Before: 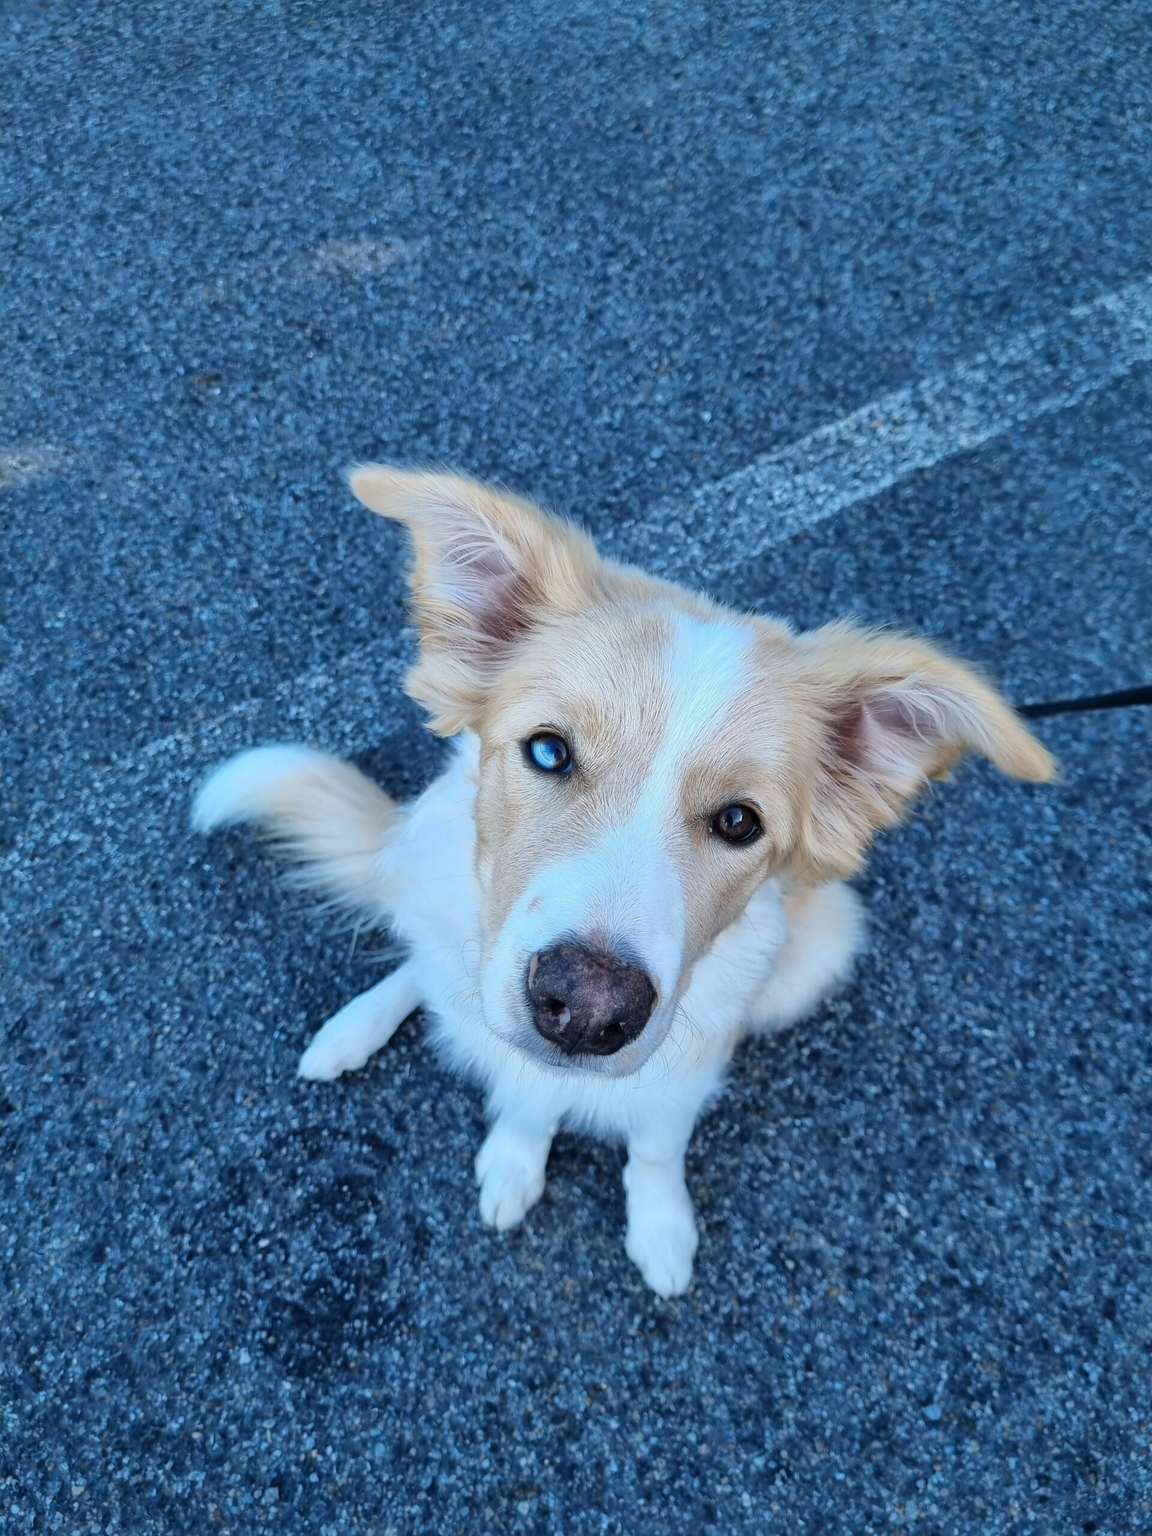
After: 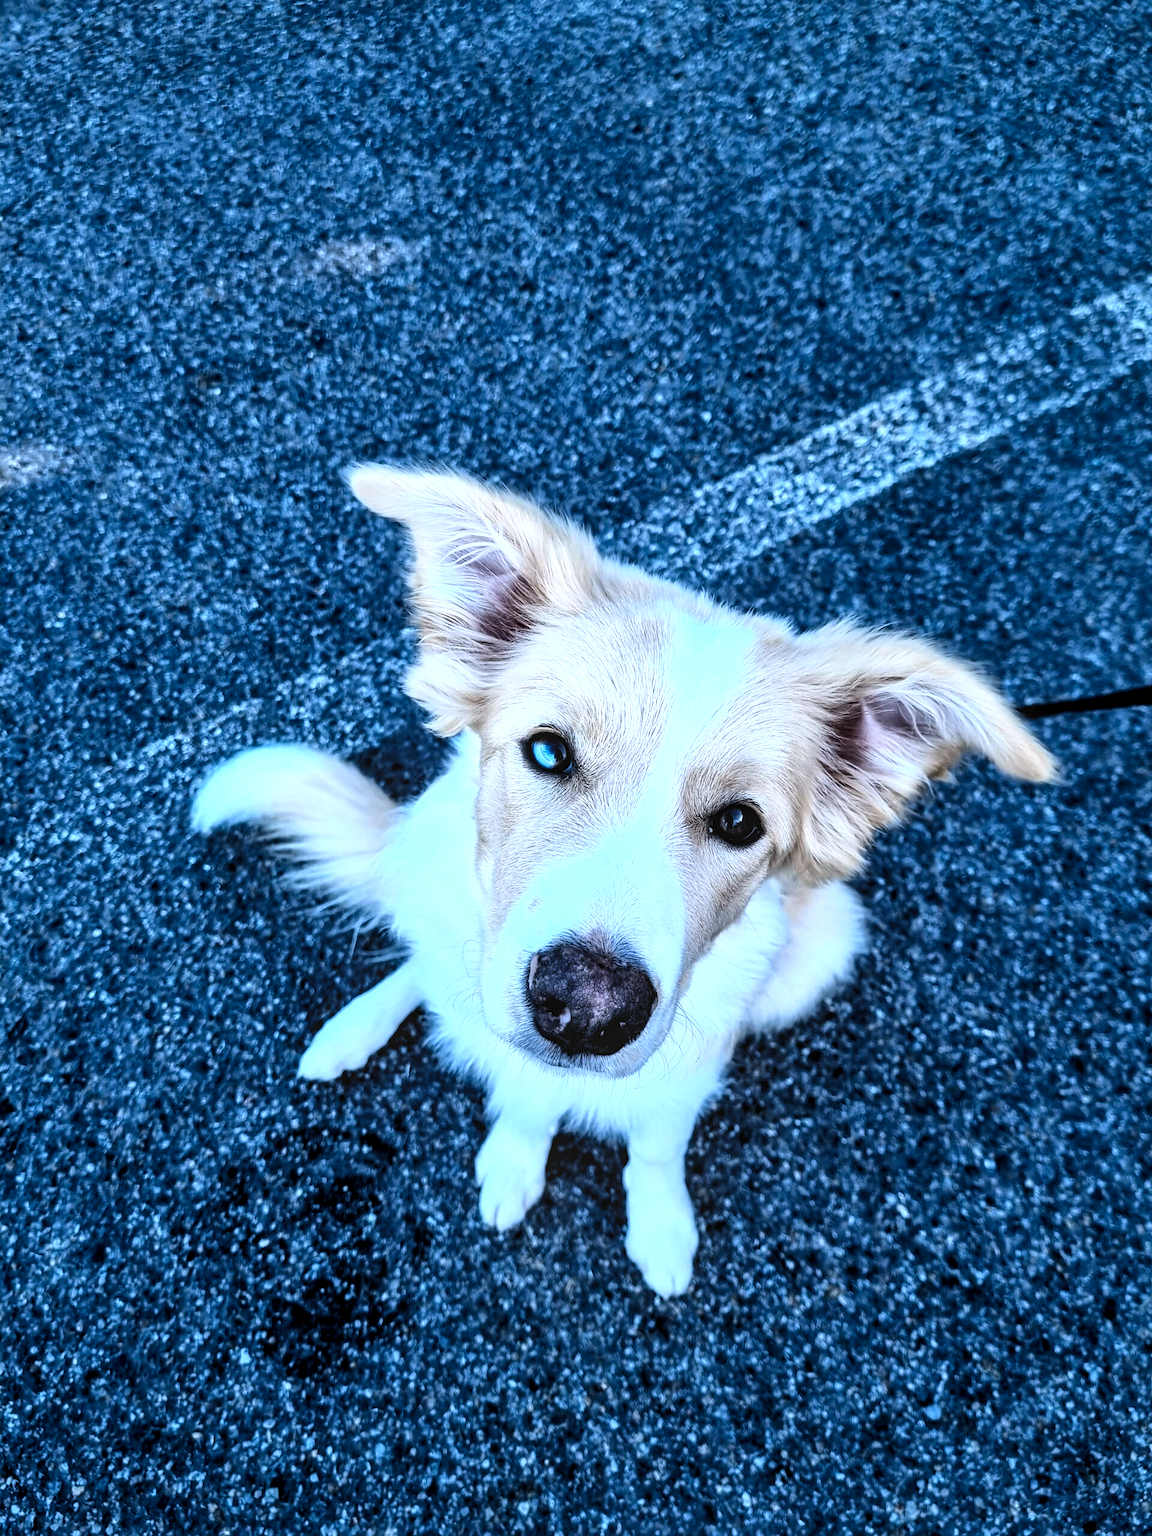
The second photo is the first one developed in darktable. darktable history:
contrast brightness saturation: contrast 0.299
local contrast: on, module defaults
color calibration: illuminant as shot in camera, x 0.369, y 0.376, temperature 4325.01 K
levels: levels [0.055, 0.477, 0.9]
